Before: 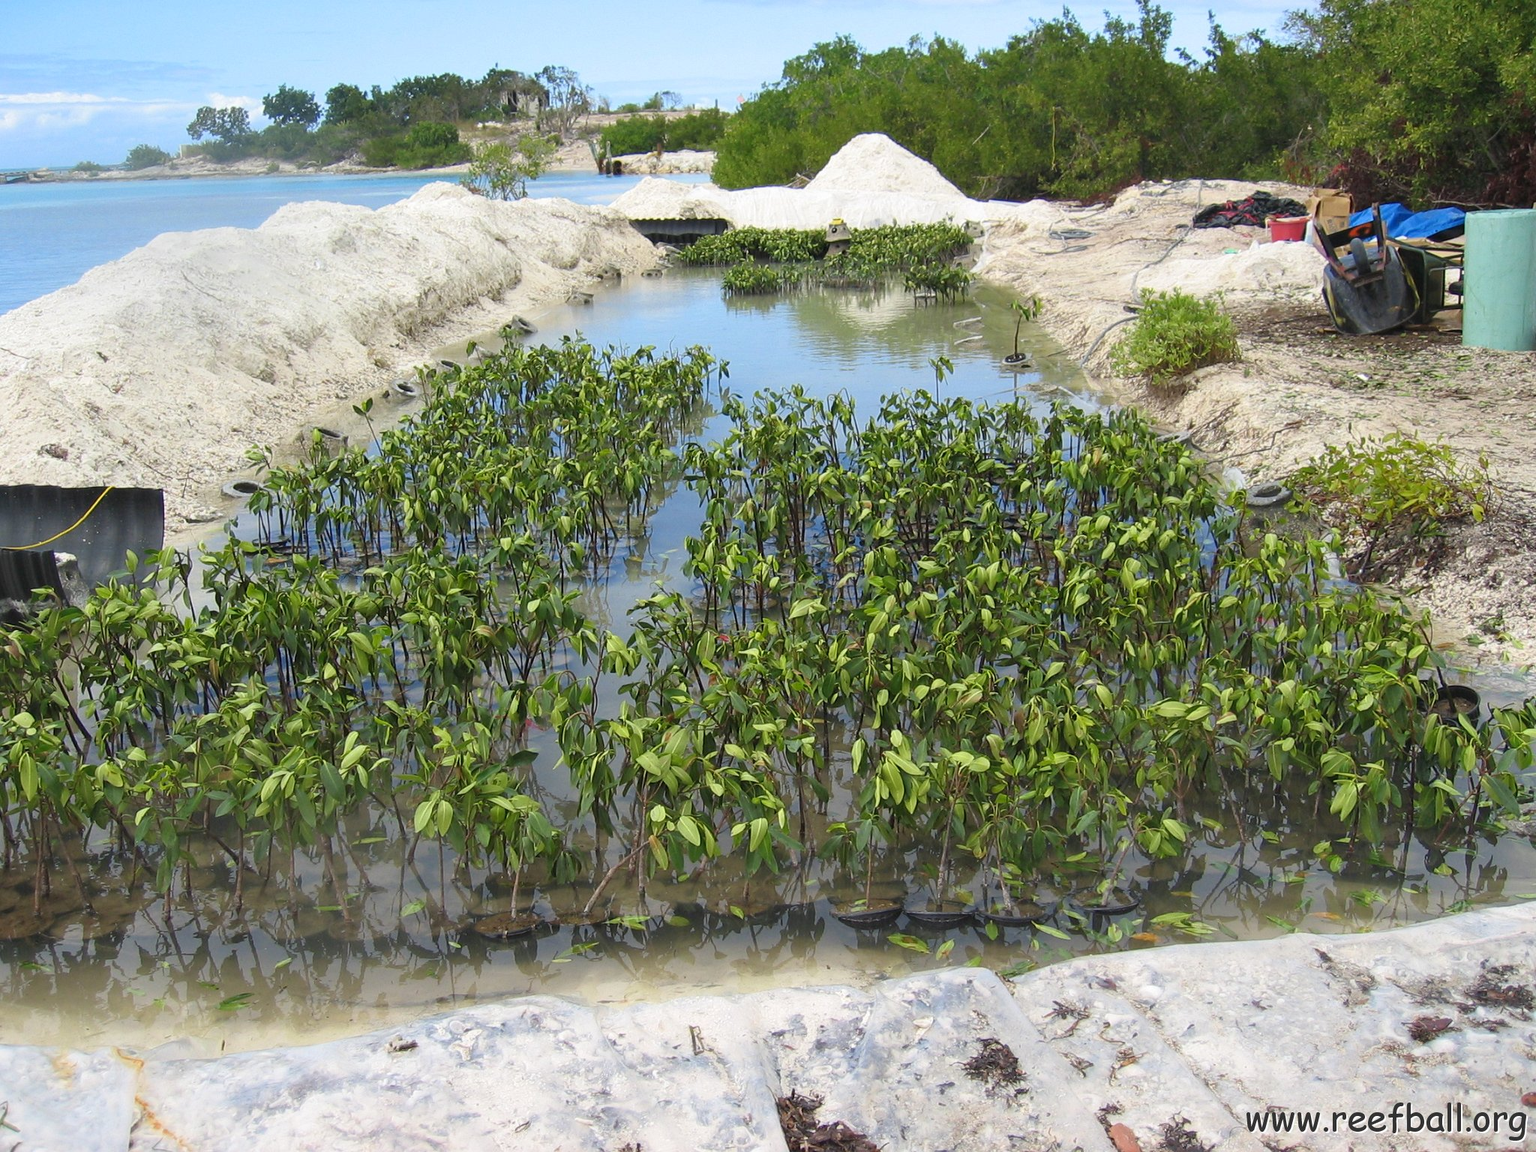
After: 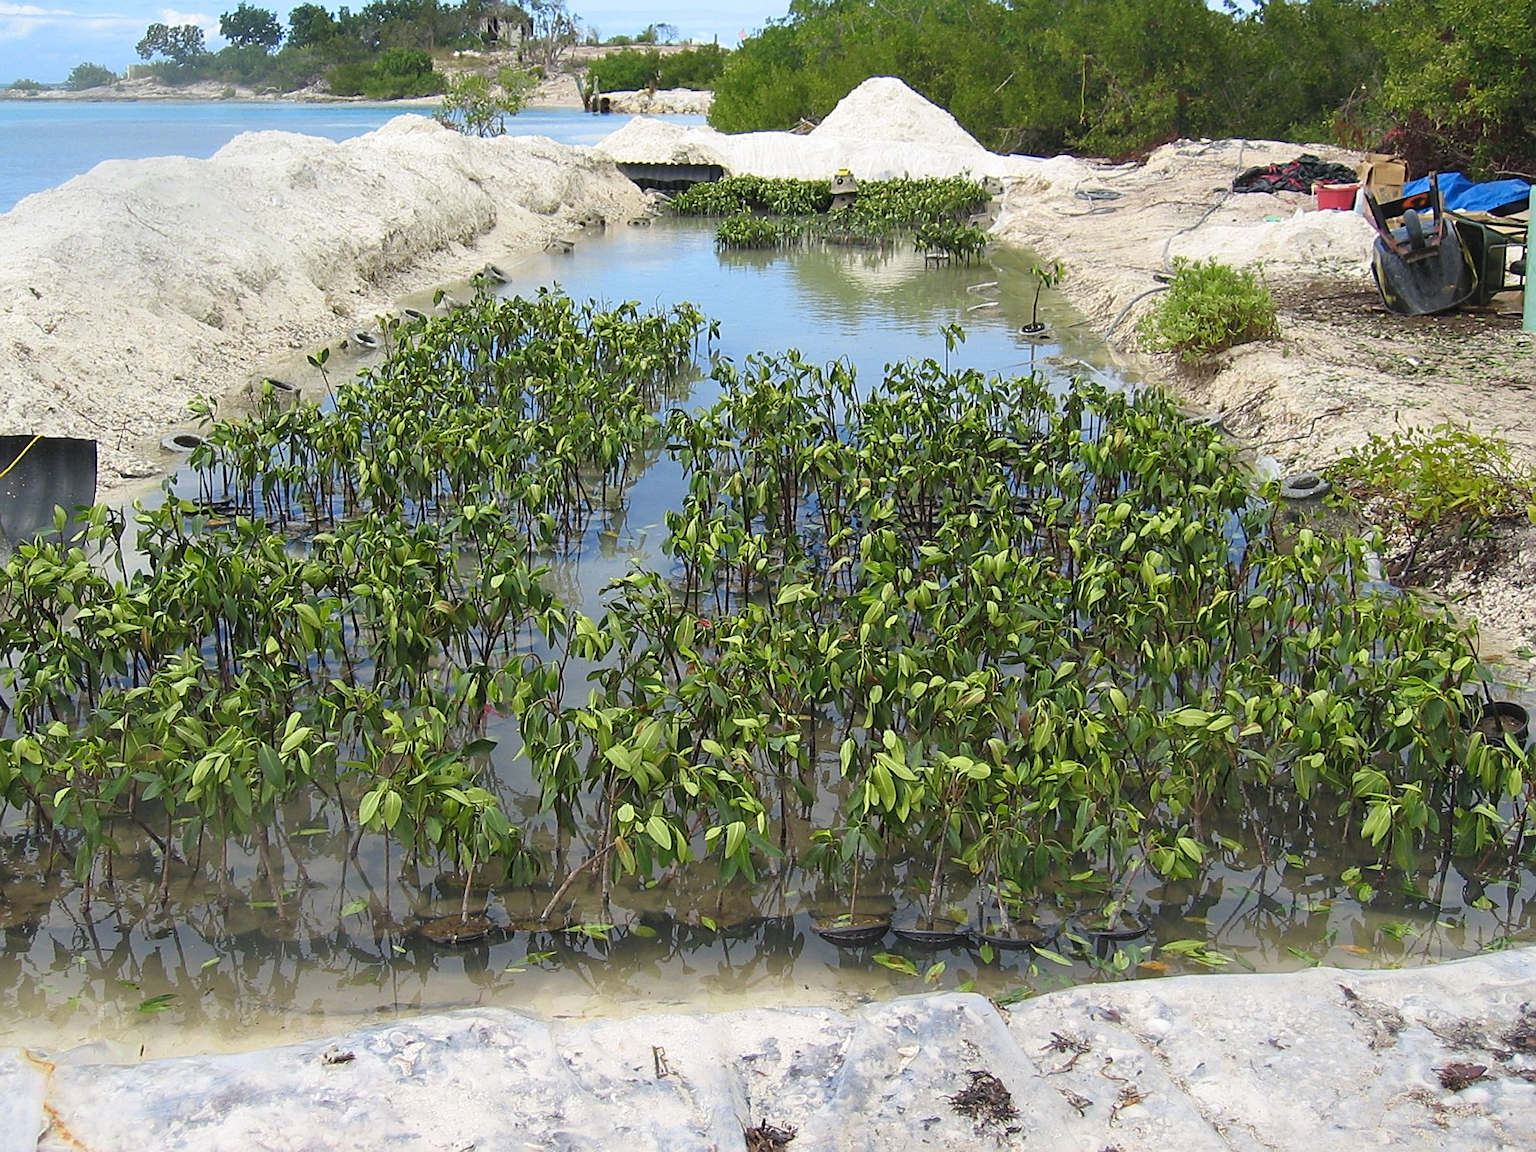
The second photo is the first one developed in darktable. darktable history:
crop and rotate: angle -1.91°, left 3.152%, top 3.884%, right 1.408%, bottom 0.682%
sharpen: on, module defaults
